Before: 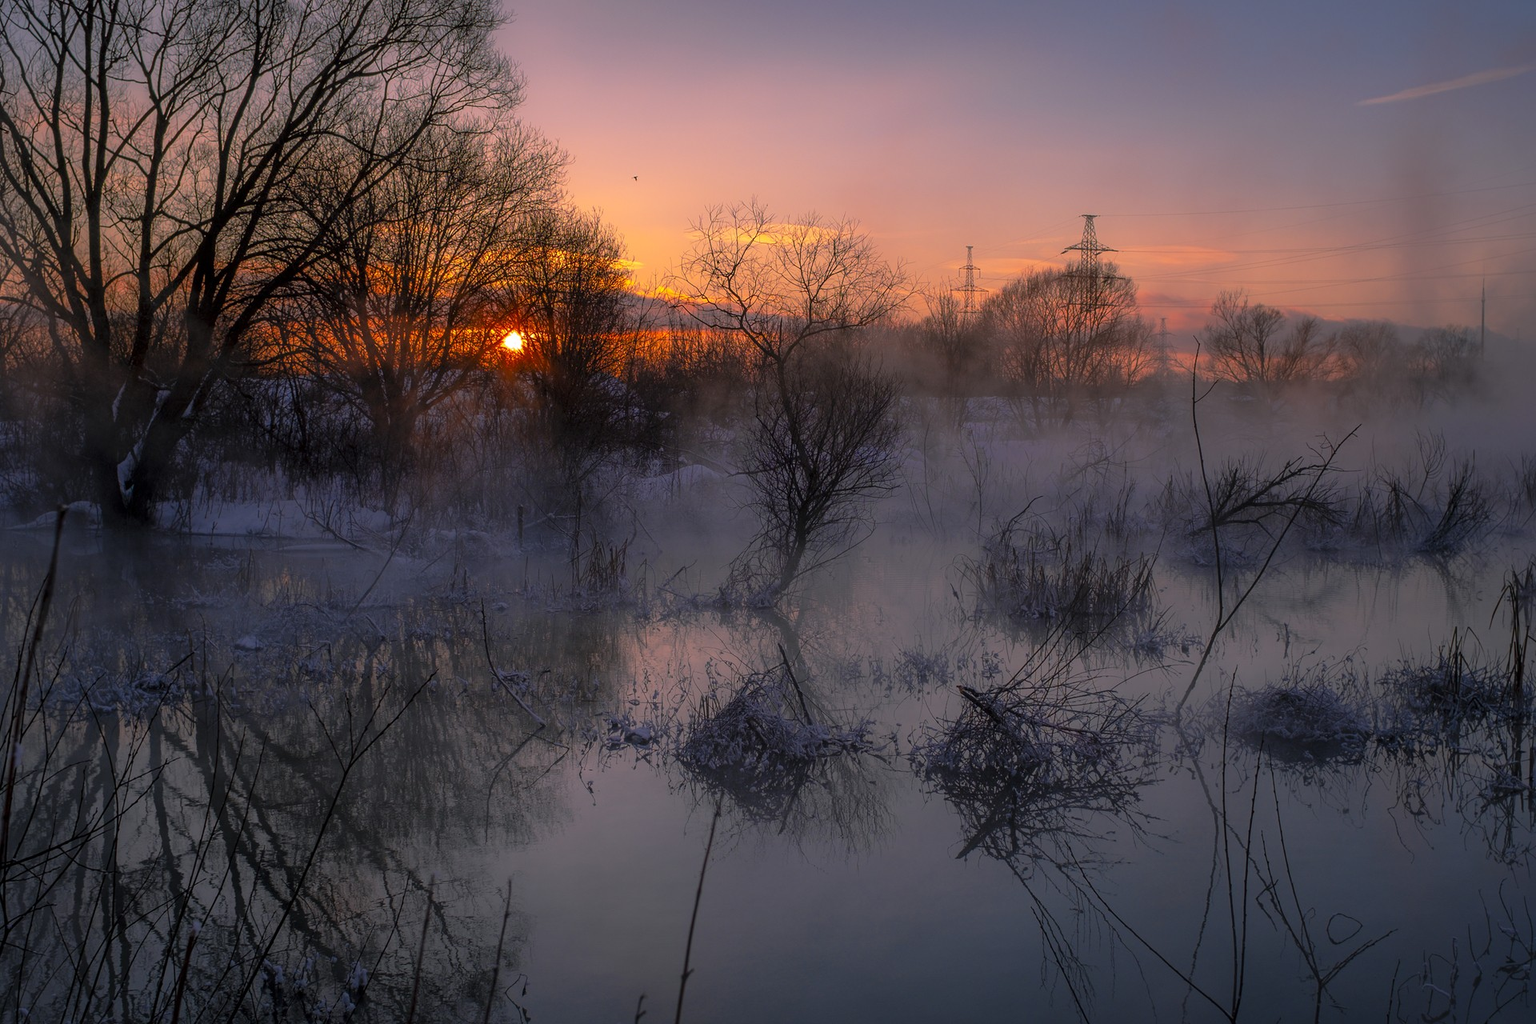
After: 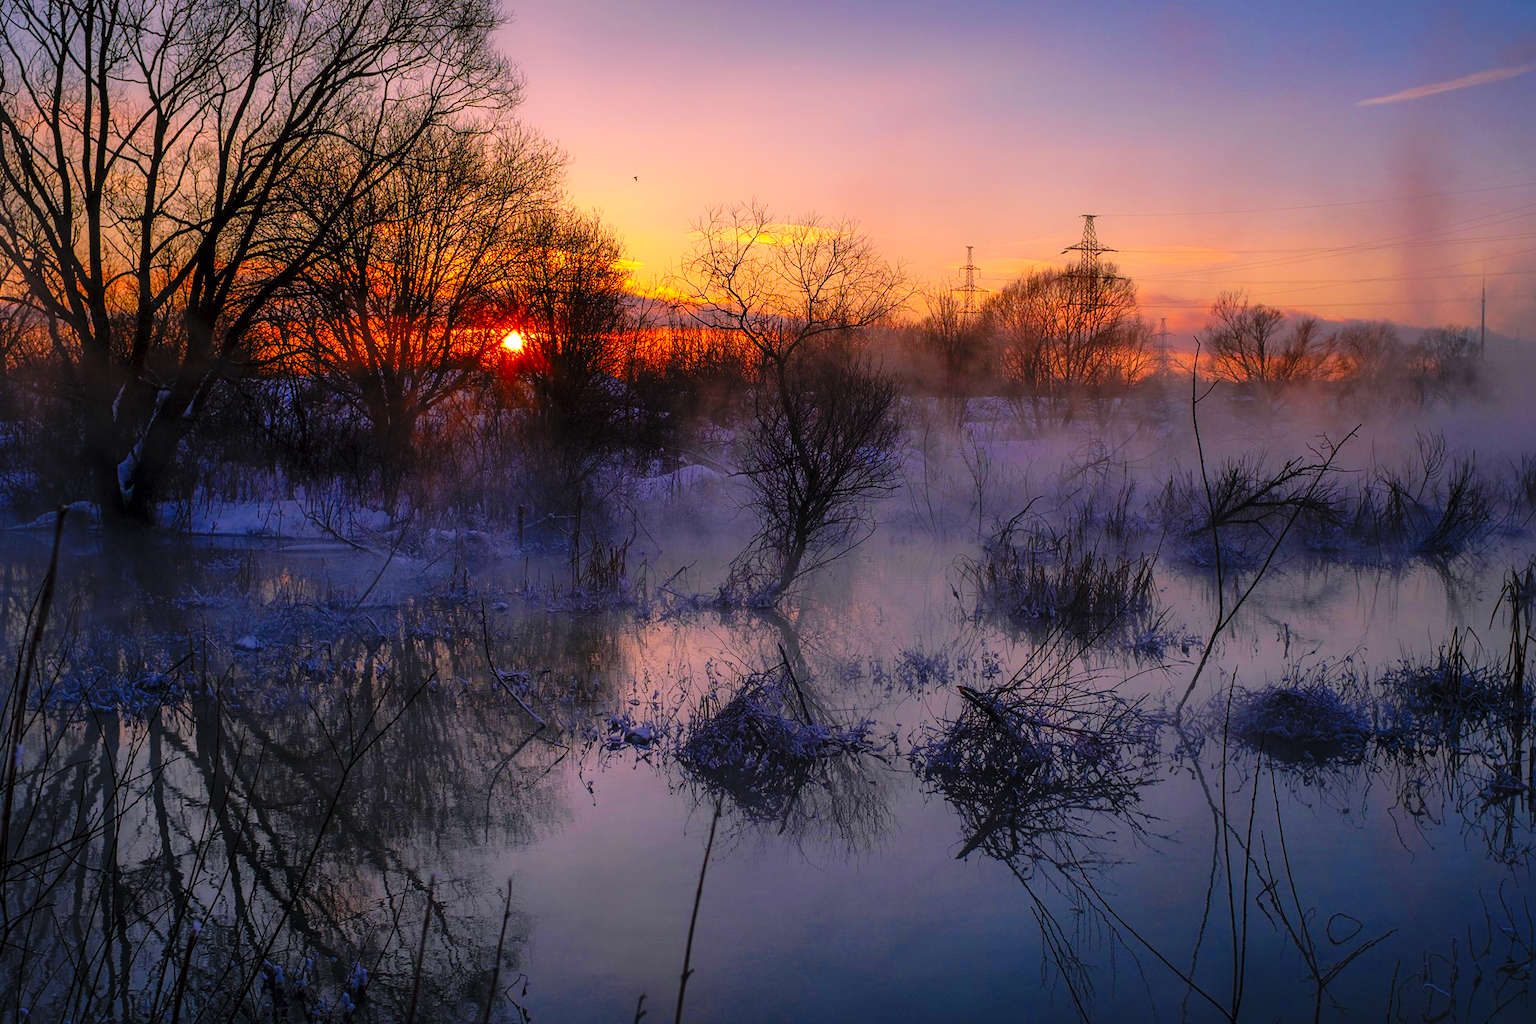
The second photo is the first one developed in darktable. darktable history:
velvia: strength 31.91%, mid-tones bias 0.206
shadows and highlights: shadows 29.53, highlights -30.24, low approximation 0.01, soften with gaussian
base curve: curves: ch0 [(0, 0) (0.036, 0.025) (0.121, 0.166) (0.206, 0.329) (0.605, 0.79) (1, 1)], preserve colors none
